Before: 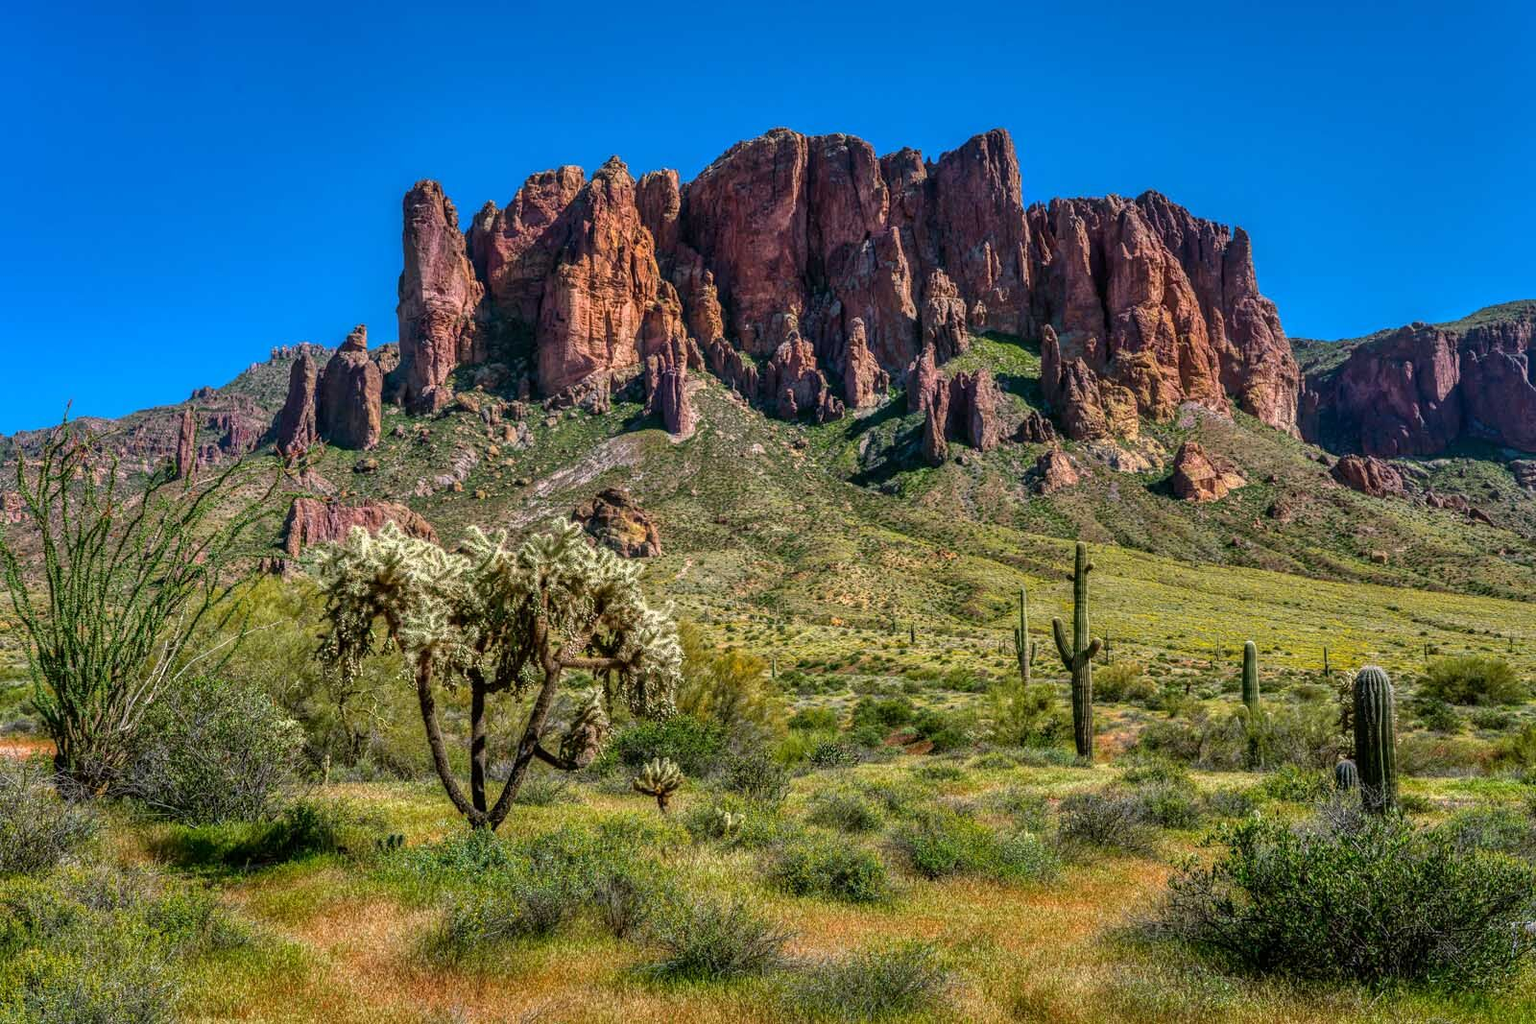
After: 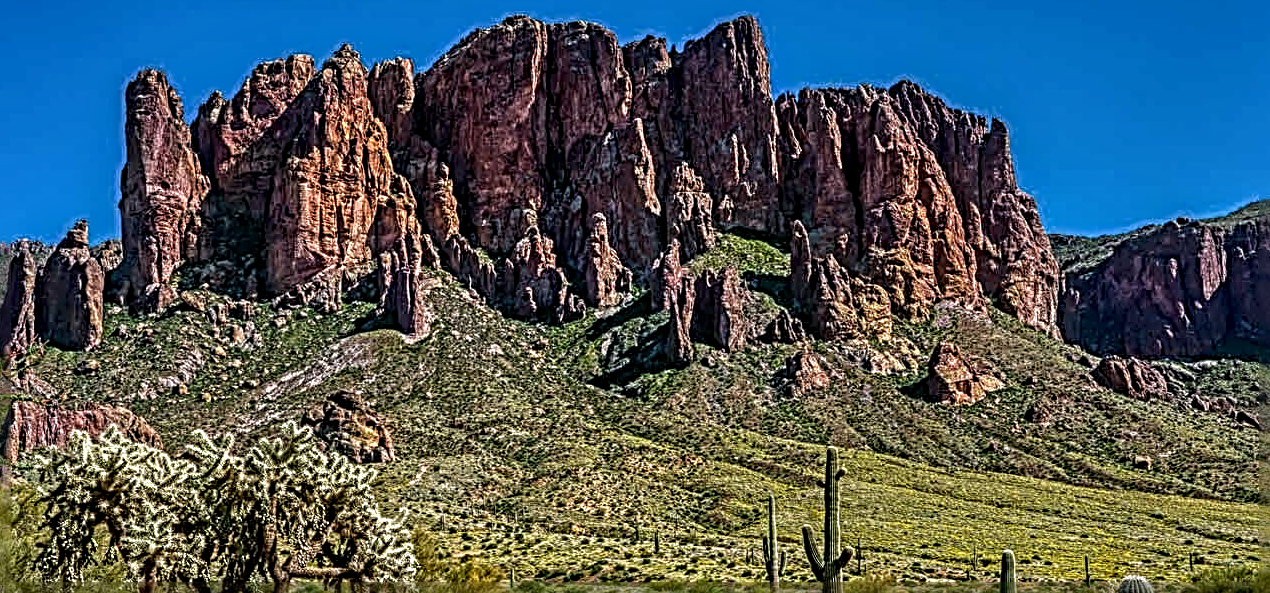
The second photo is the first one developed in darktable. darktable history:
crop: left 18.394%, top 11.074%, right 2.186%, bottom 33.322%
local contrast: detail 130%
sharpen: radius 4.046, amount 1.989
tone equalizer: on, module defaults
exposure: exposure -0.415 EV, compensate highlight preservation false
